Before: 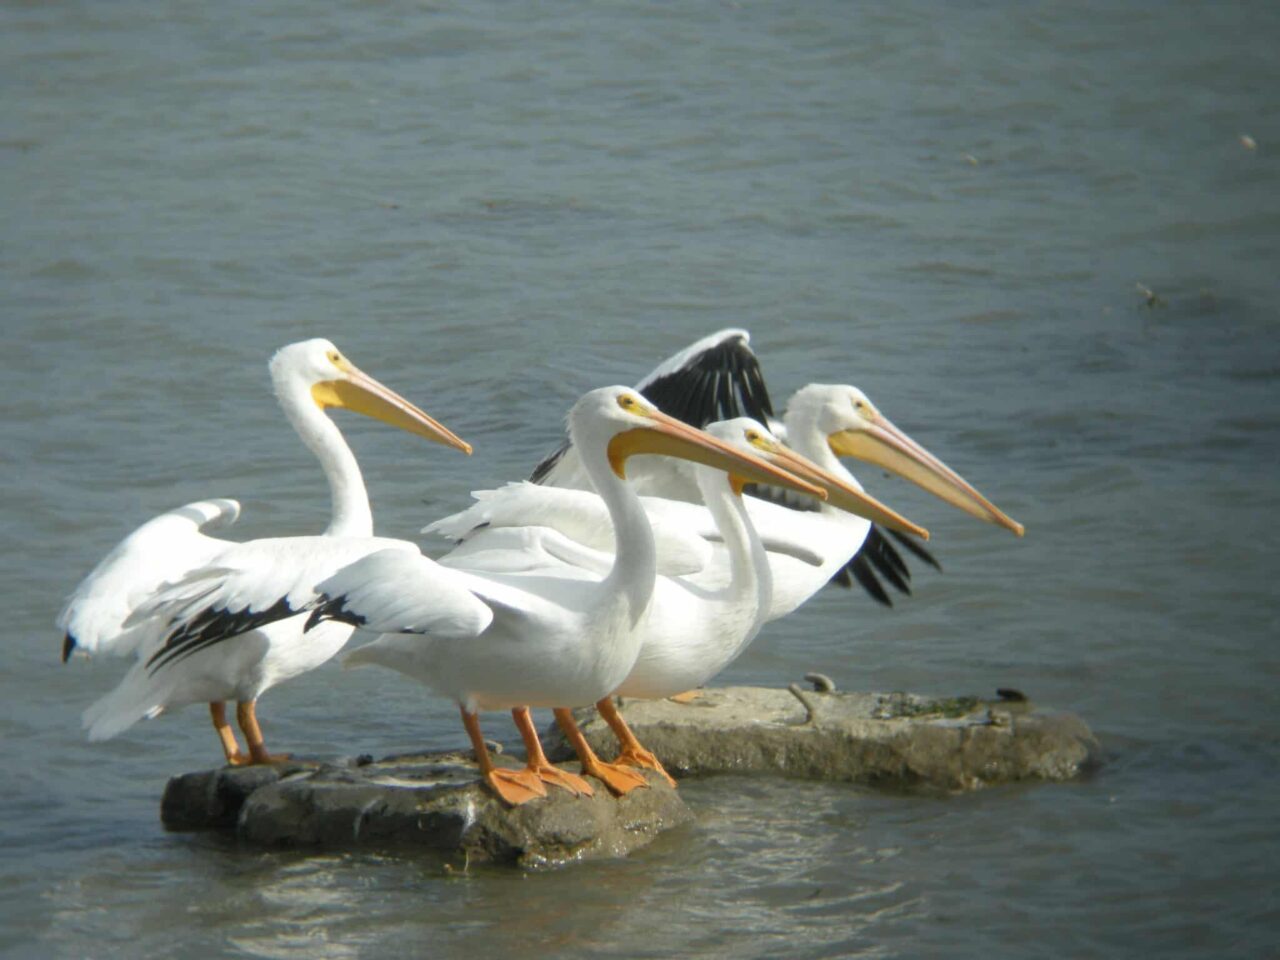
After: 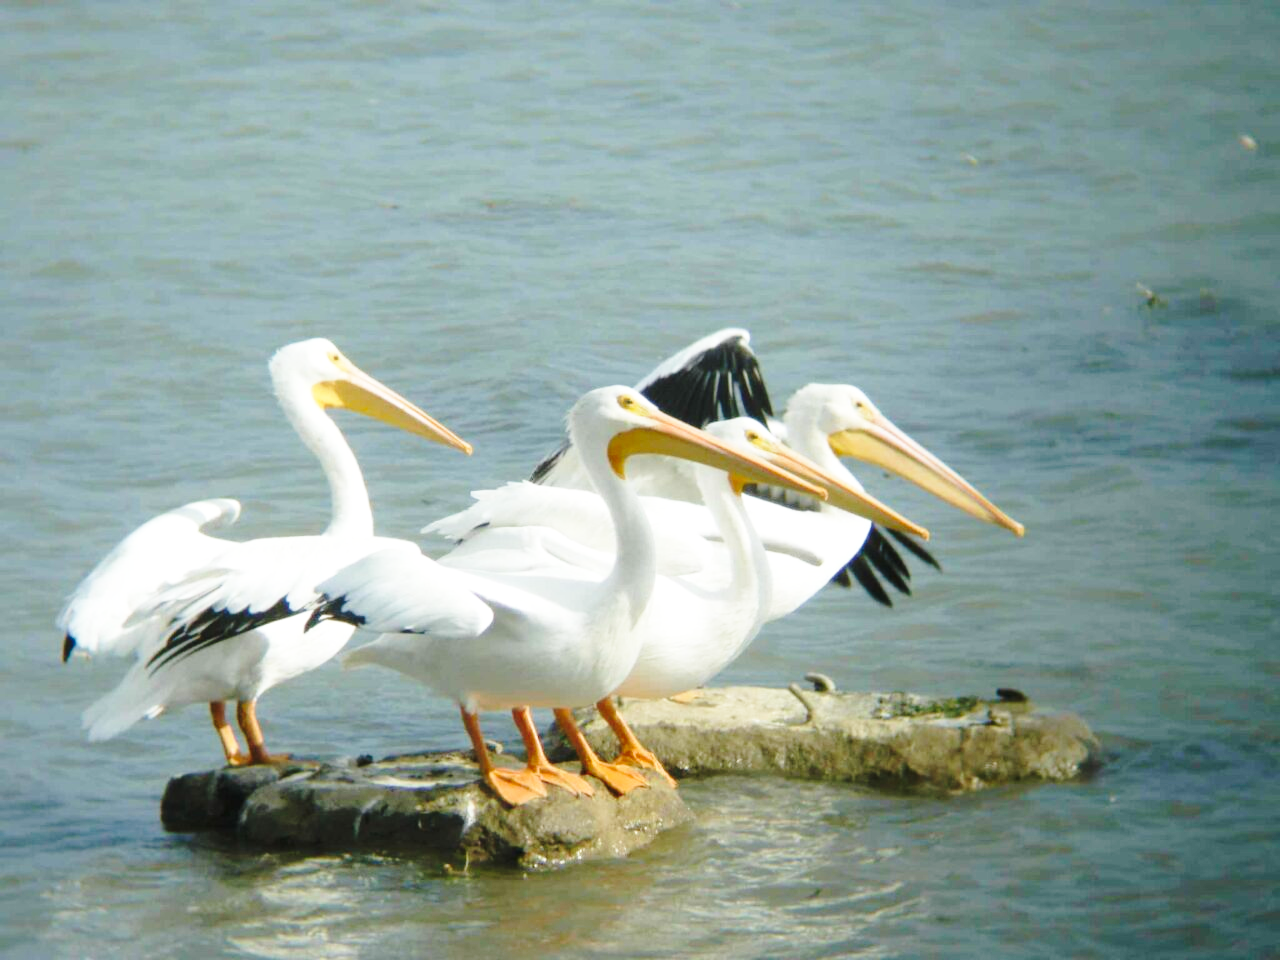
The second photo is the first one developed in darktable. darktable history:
base curve: curves: ch0 [(0, 0) (0.032, 0.037) (0.105, 0.228) (0.435, 0.76) (0.856, 0.983) (1, 1)], preserve colors none
velvia: on, module defaults
